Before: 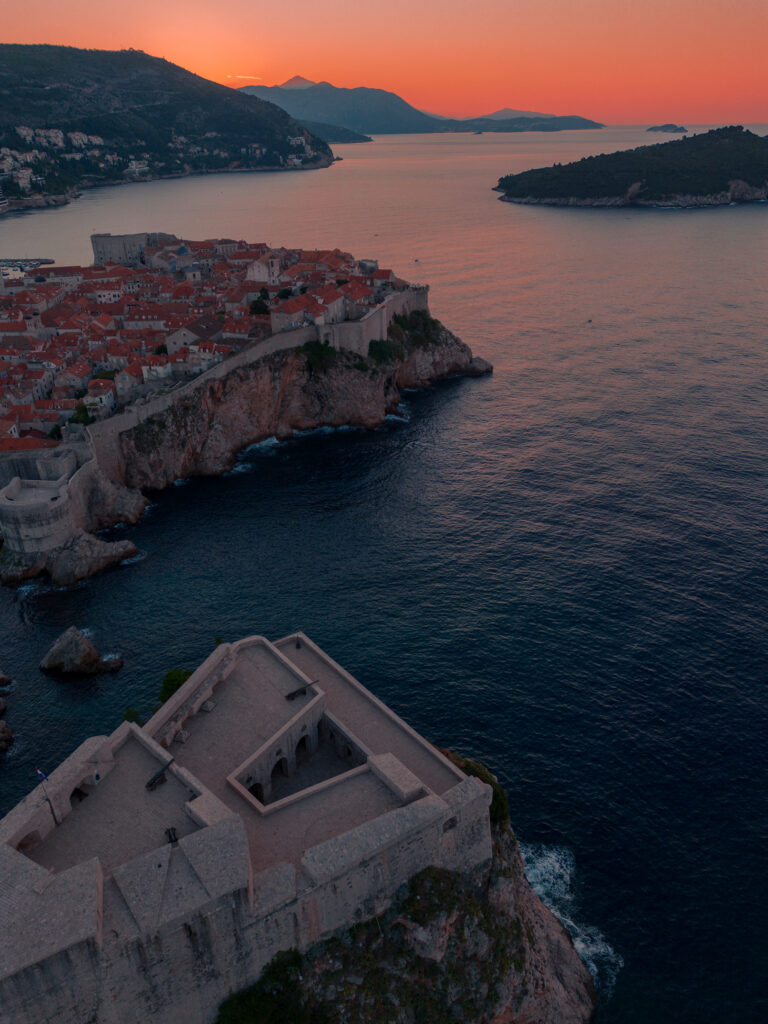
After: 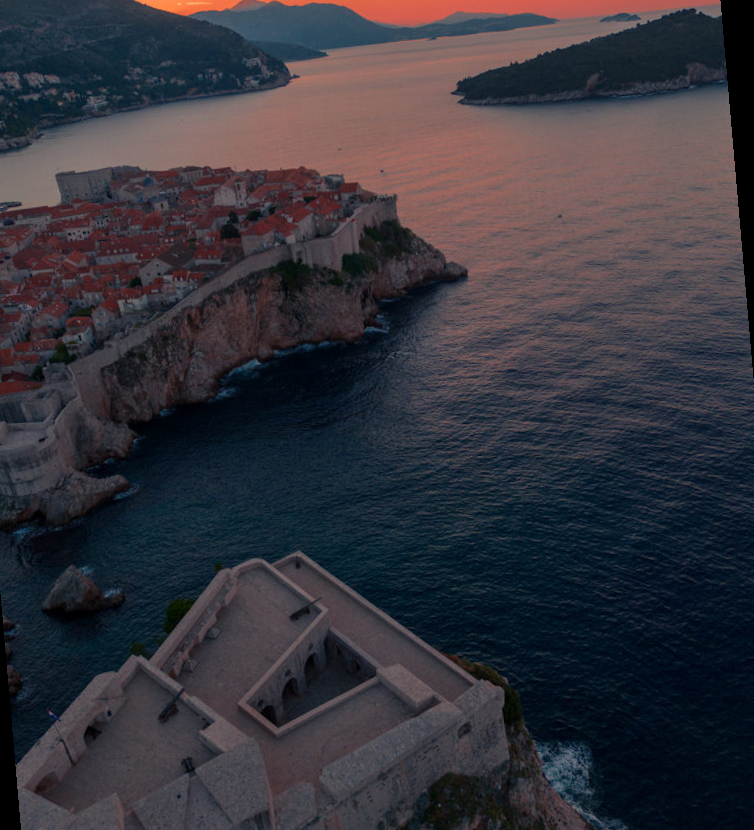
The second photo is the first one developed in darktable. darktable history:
rotate and perspective: rotation -5°, crop left 0.05, crop right 0.952, crop top 0.11, crop bottom 0.89
crop: left 1.743%, right 0.268%, bottom 2.011%
